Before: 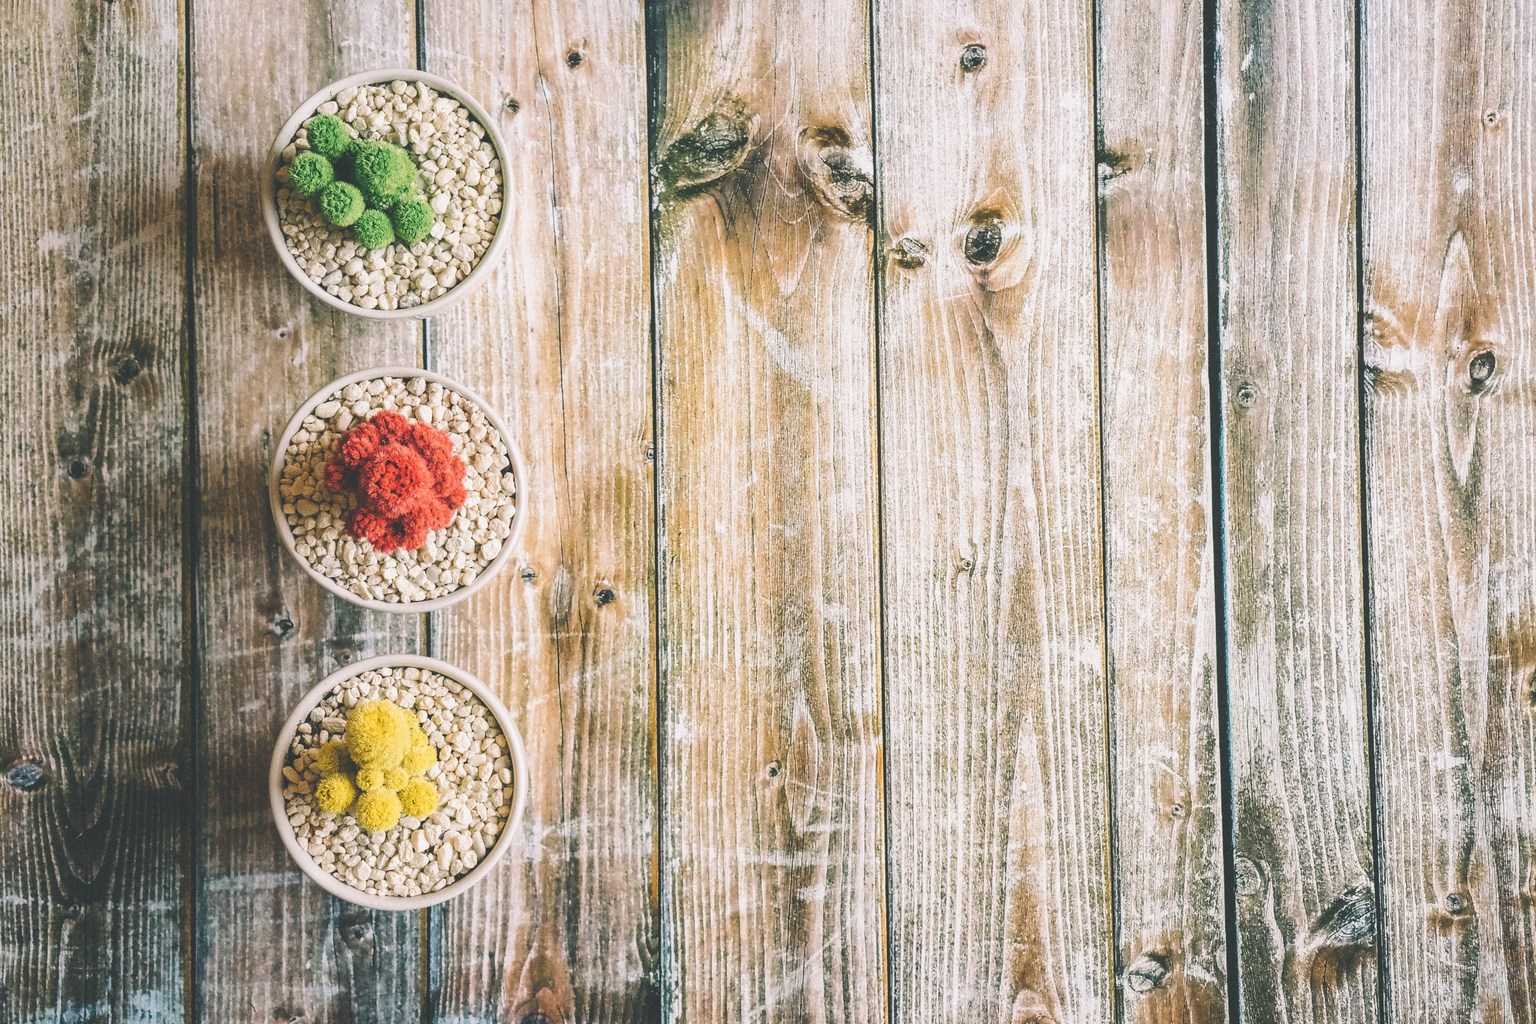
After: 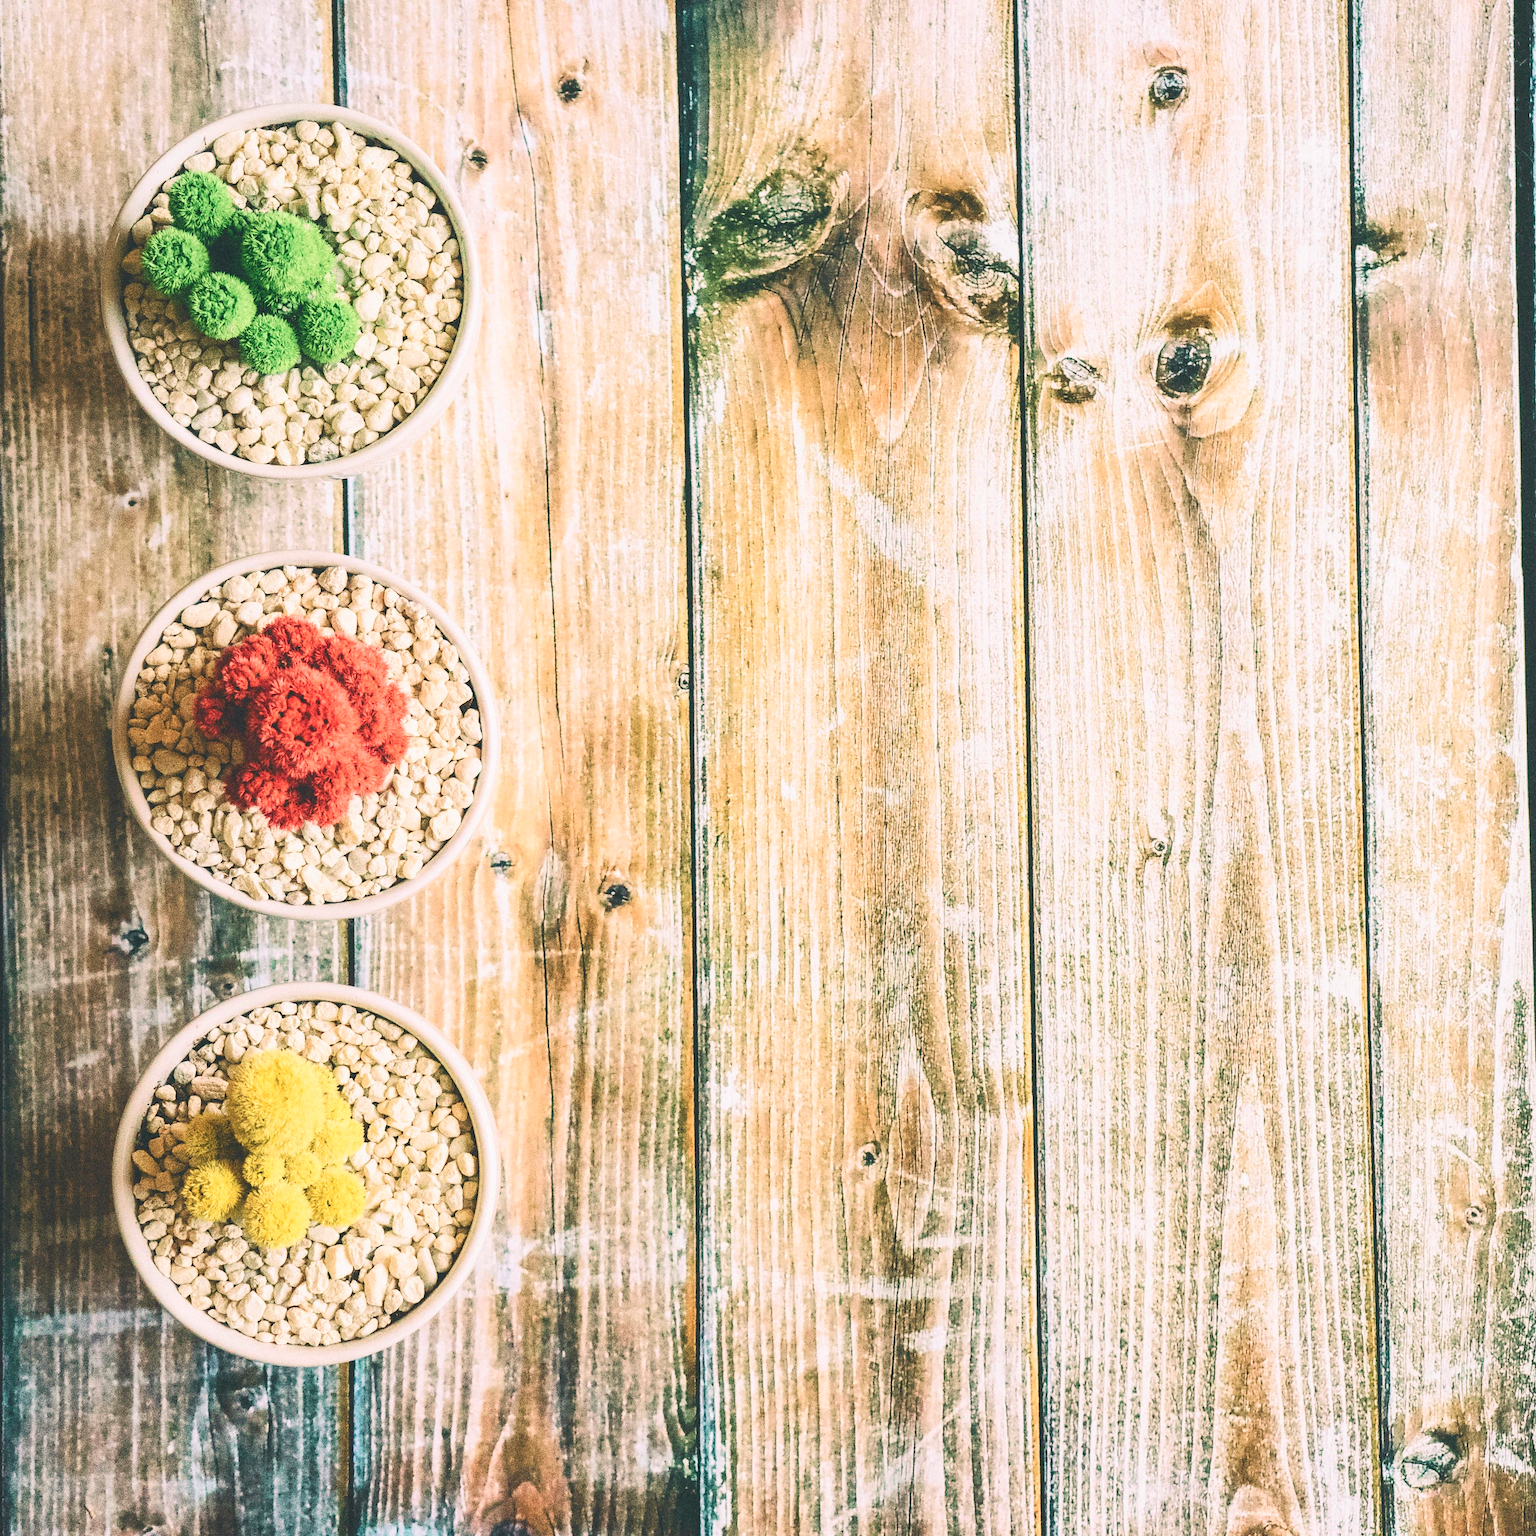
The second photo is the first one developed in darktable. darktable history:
crop and rotate: left 12.673%, right 20.66%
tone curve: curves: ch0 [(0, 0.013) (0.054, 0.018) (0.205, 0.191) (0.289, 0.292) (0.39, 0.424) (0.493, 0.551) (0.647, 0.752) (0.796, 0.887) (1, 0.998)]; ch1 [(0, 0) (0.371, 0.339) (0.477, 0.452) (0.494, 0.495) (0.501, 0.501) (0.51, 0.516) (0.54, 0.557) (0.572, 0.605) (0.66, 0.701) (0.783, 0.804) (1, 1)]; ch2 [(0, 0) (0.32, 0.281) (0.403, 0.399) (0.441, 0.428) (0.47, 0.469) (0.498, 0.496) (0.524, 0.543) (0.551, 0.579) (0.633, 0.665) (0.7, 0.711) (1, 1)], color space Lab, independent channels, preserve colors none
